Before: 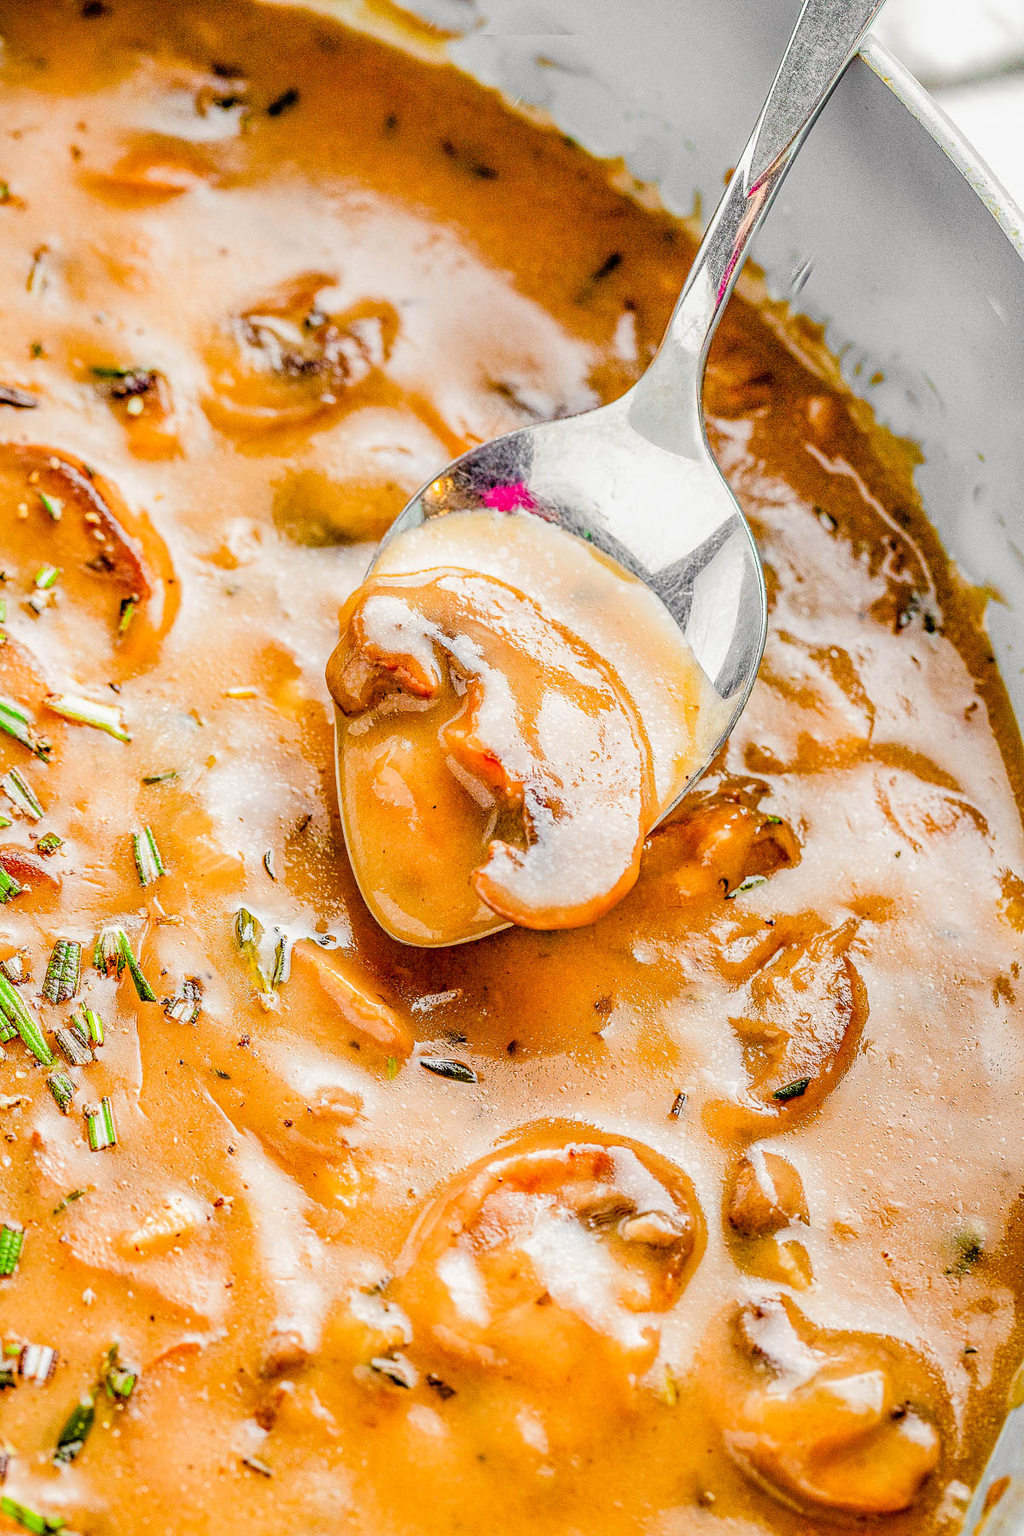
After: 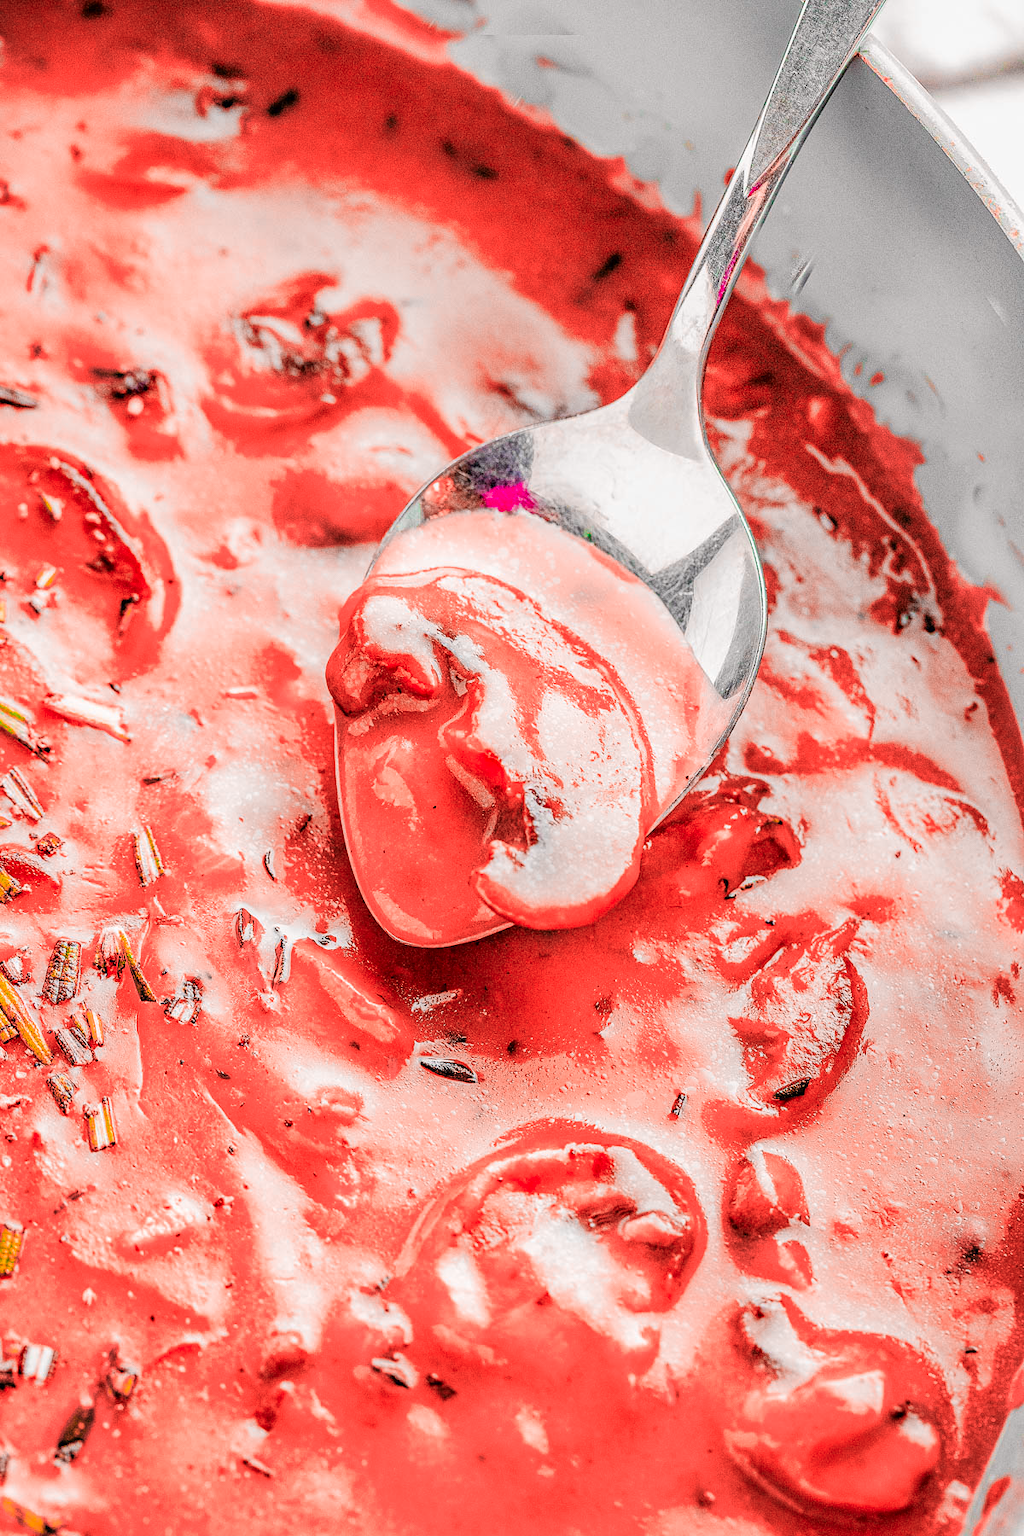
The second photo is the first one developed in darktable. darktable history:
color correction: saturation 1.1
color zones: curves: ch2 [(0, 0.5) (0.084, 0.497) (0.323, 0.335) (0.4, 0.497) (1, 0.5)], process mode strong
contrast brightness saturation: saturation 0.1
